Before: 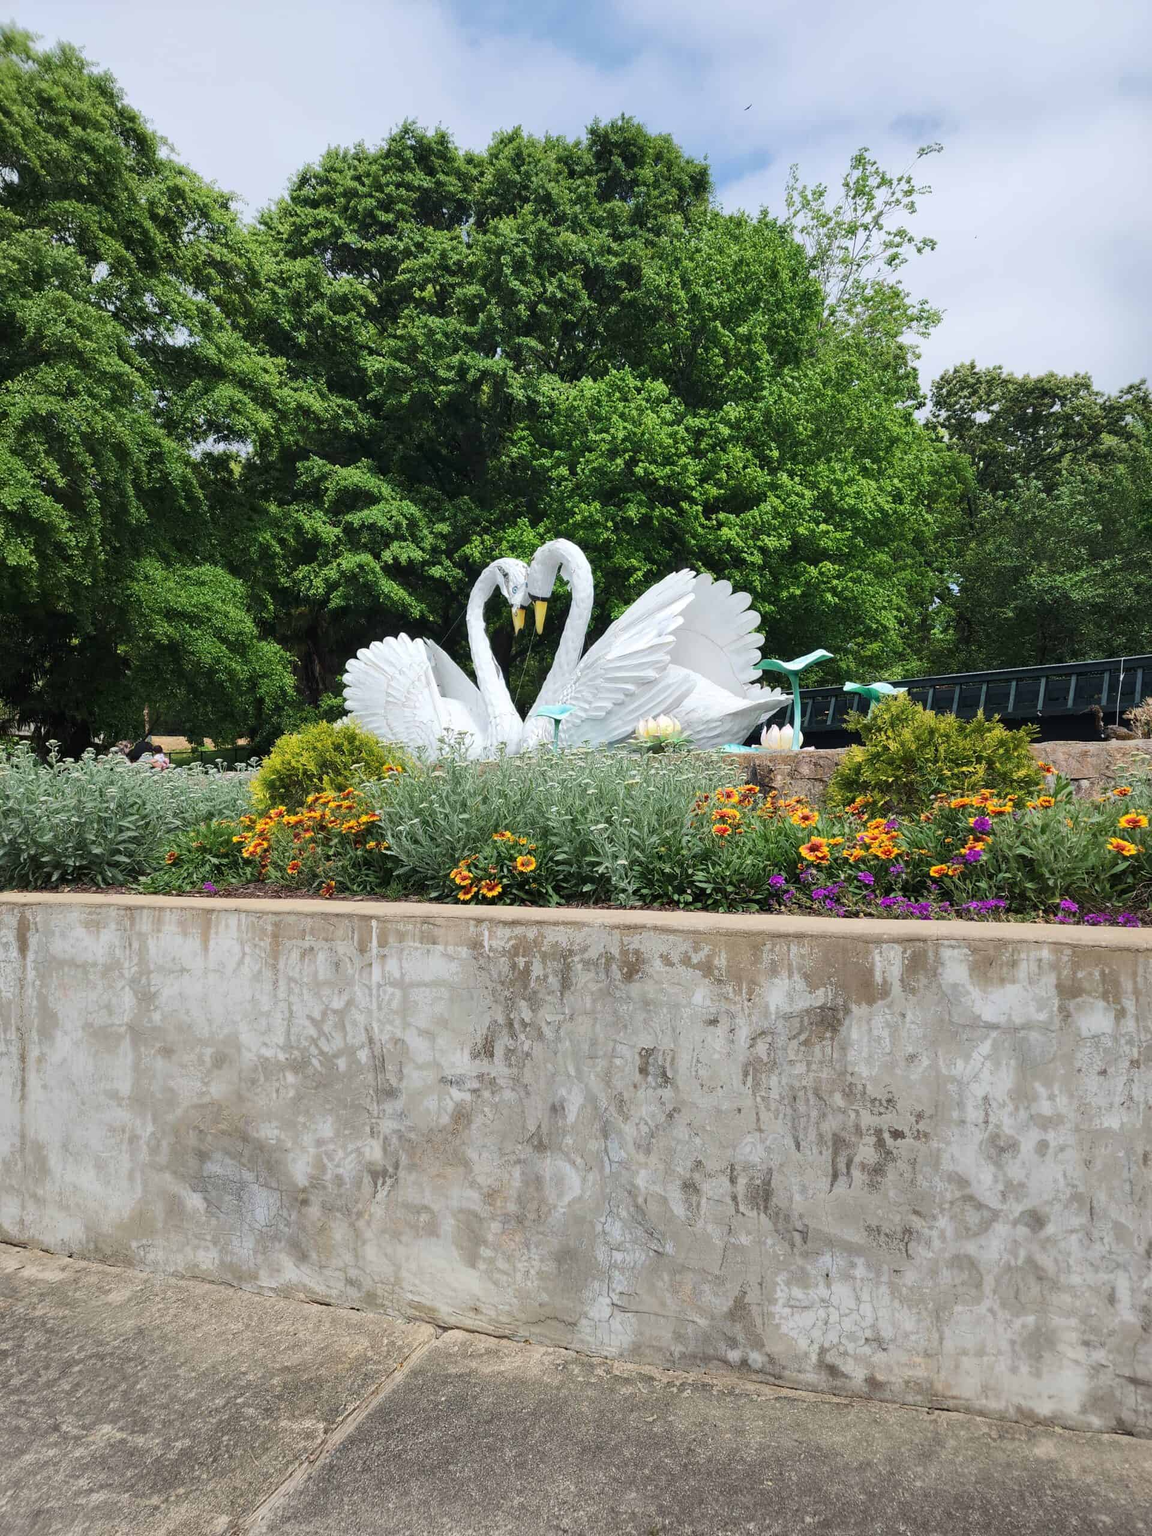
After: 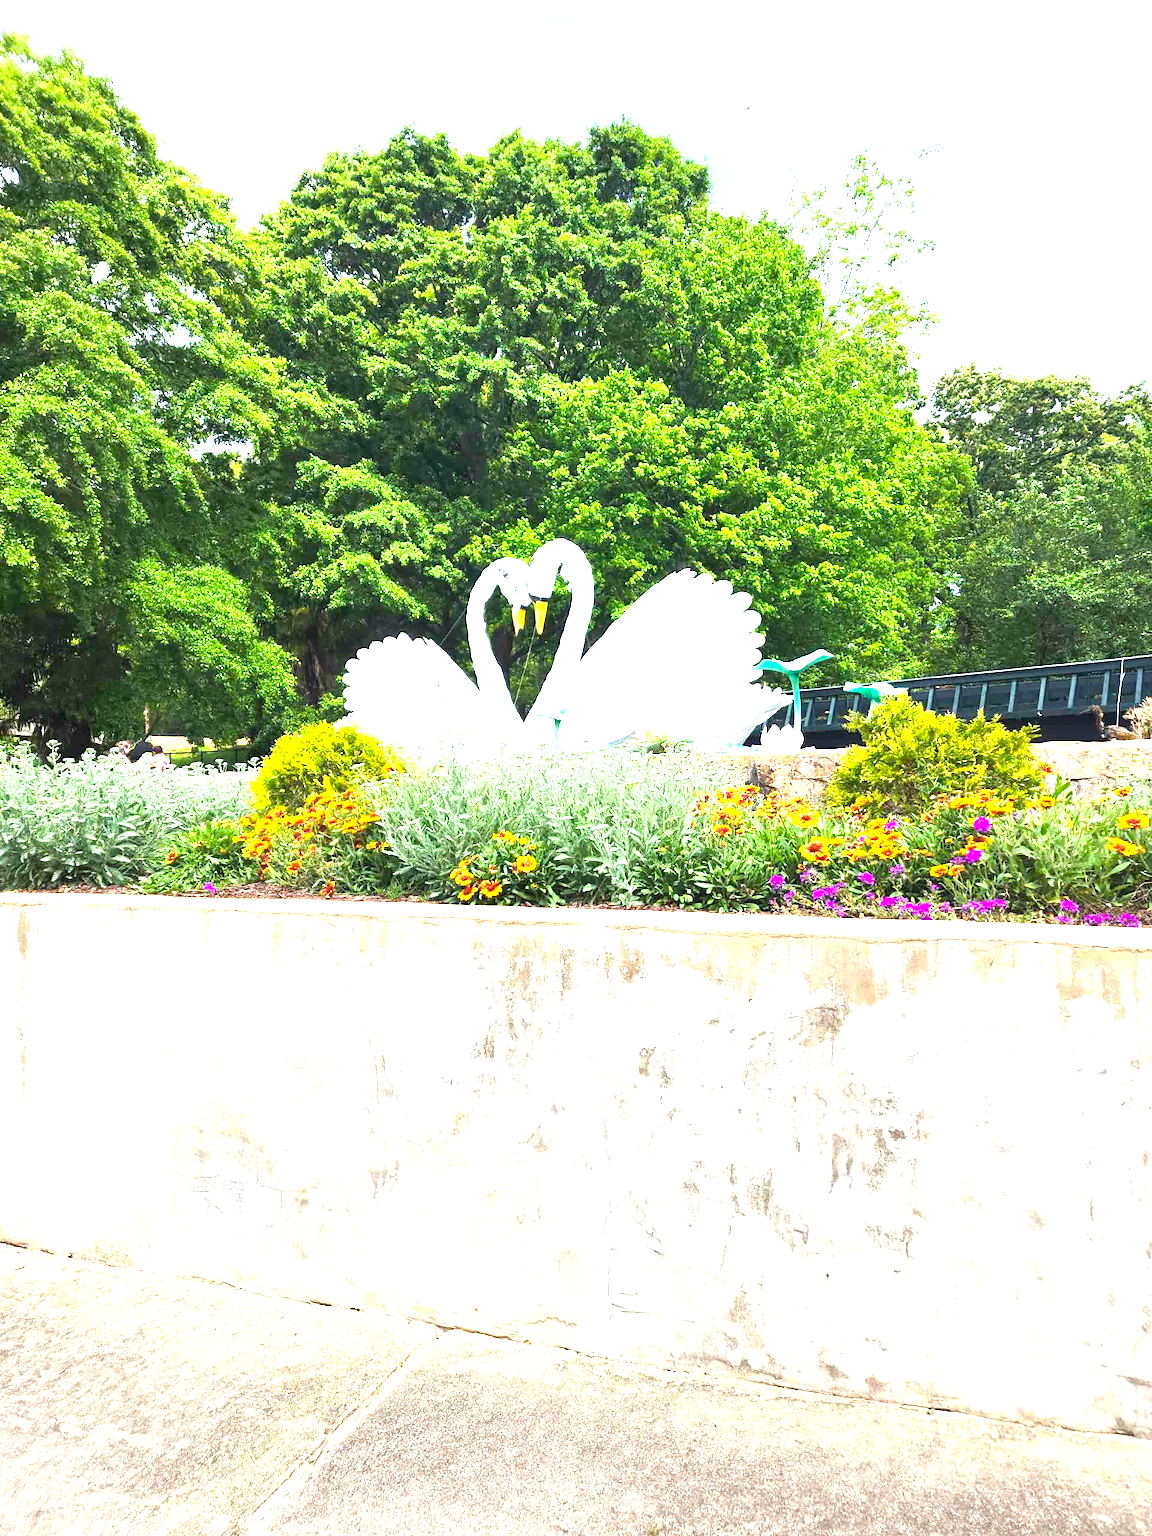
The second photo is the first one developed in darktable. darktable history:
exposure: black level correction 0, exposure 2.138 EV, compensate exposure bias true, compensate highlight preservation false
rotate and perspective: automatic cropping off
color balance rgb: linear chroma grading › global chroma 33.4%
tone equalizer: on, module defaults
contrast brightness saturation: saturation -0.05
